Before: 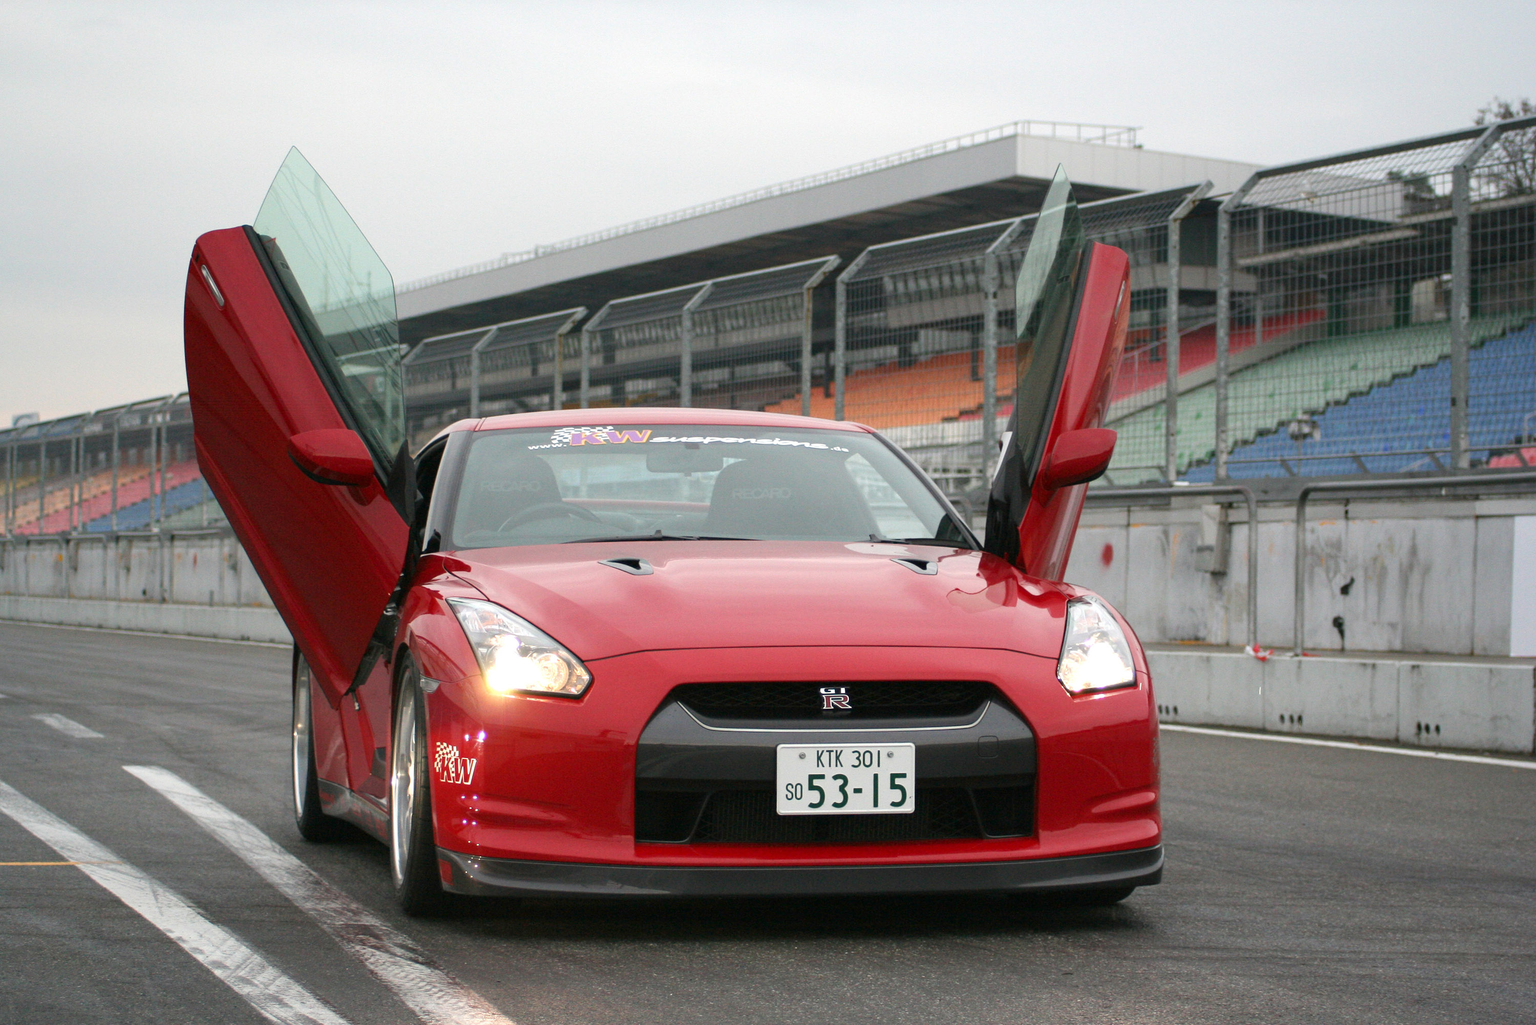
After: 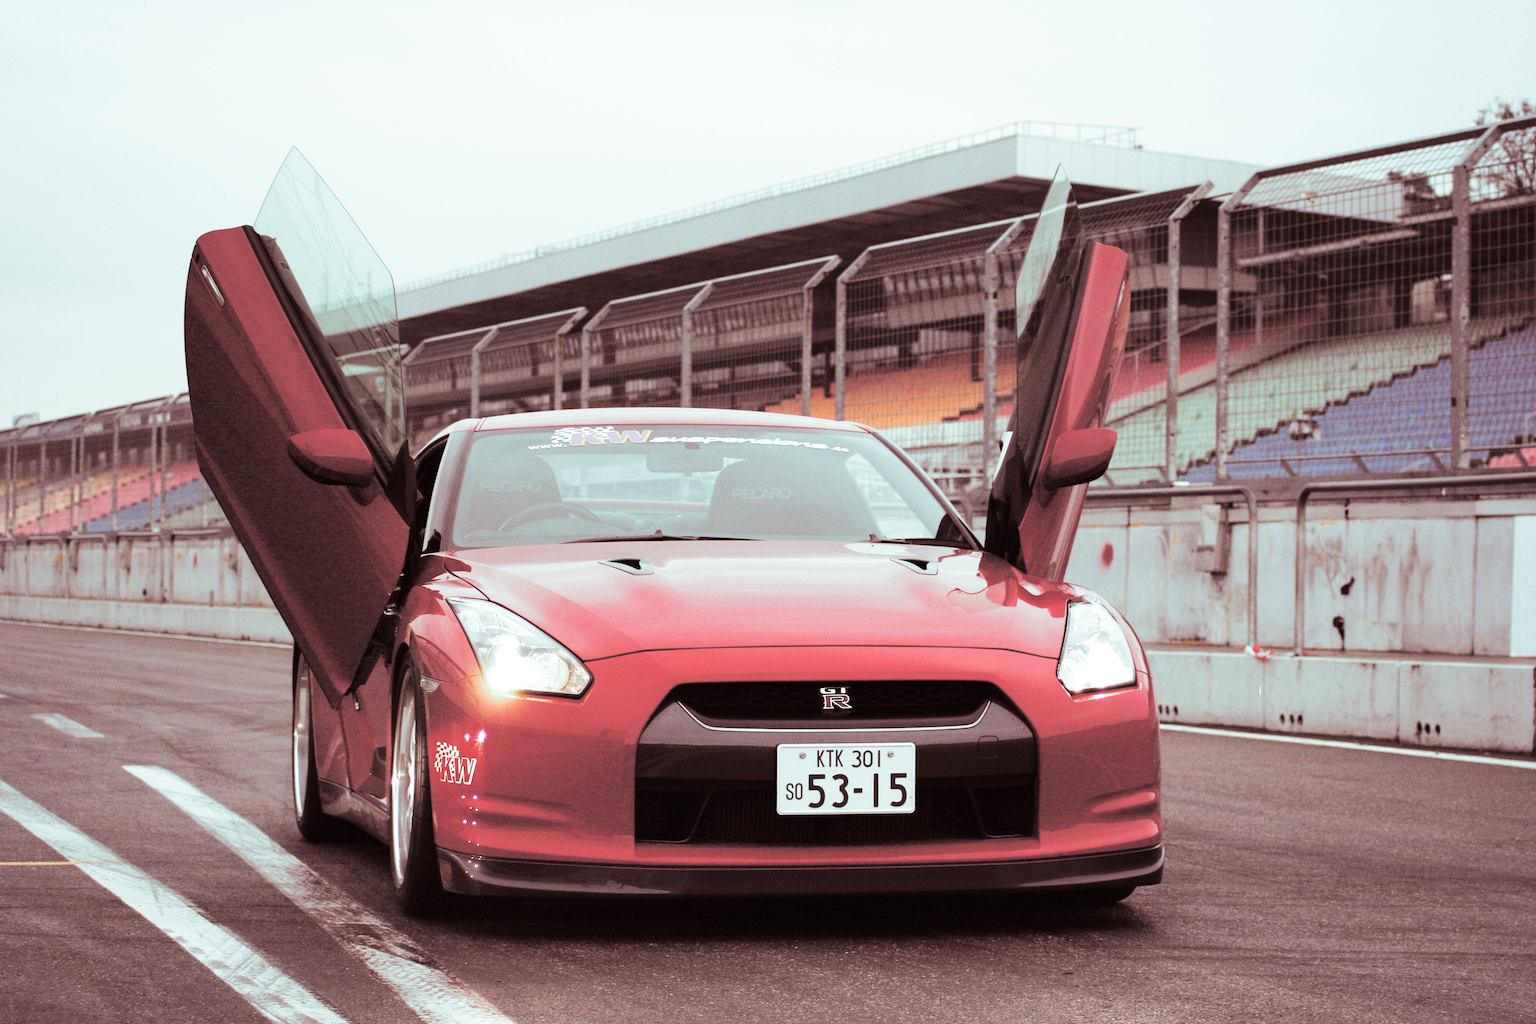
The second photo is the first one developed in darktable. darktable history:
split-toning: shadows › saturation 0.3, highlights › hue 180°, highlights › saturation 0.3, compress 0%
base curve: curves: ch0 [(0, 0) (0.032, 0.025) (0.121, 0.166) (0.206, 0.329) (0.605, 0.79) (1, 1)], preserve colors none
